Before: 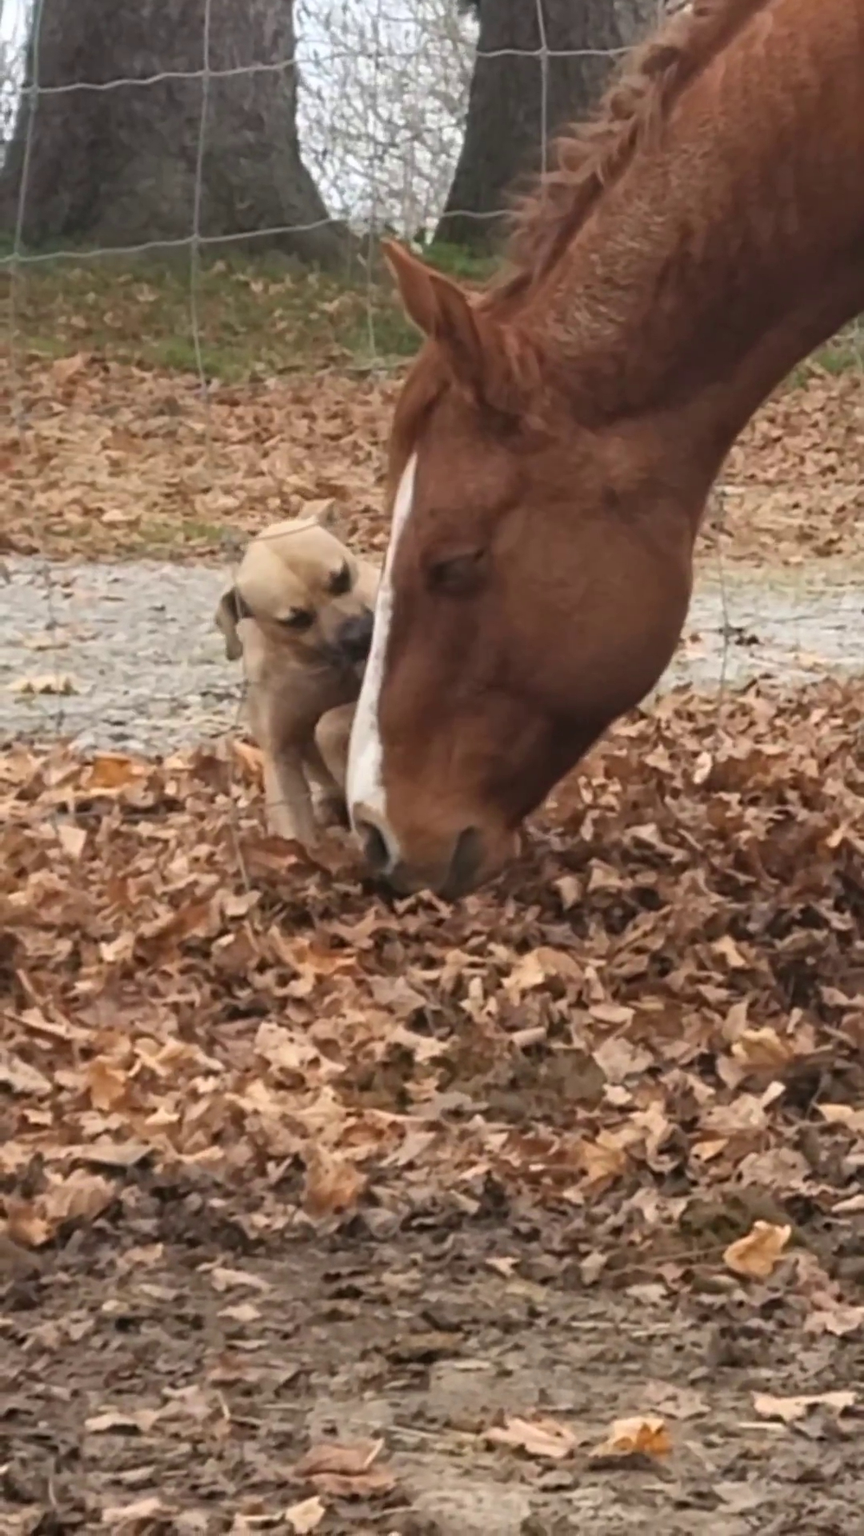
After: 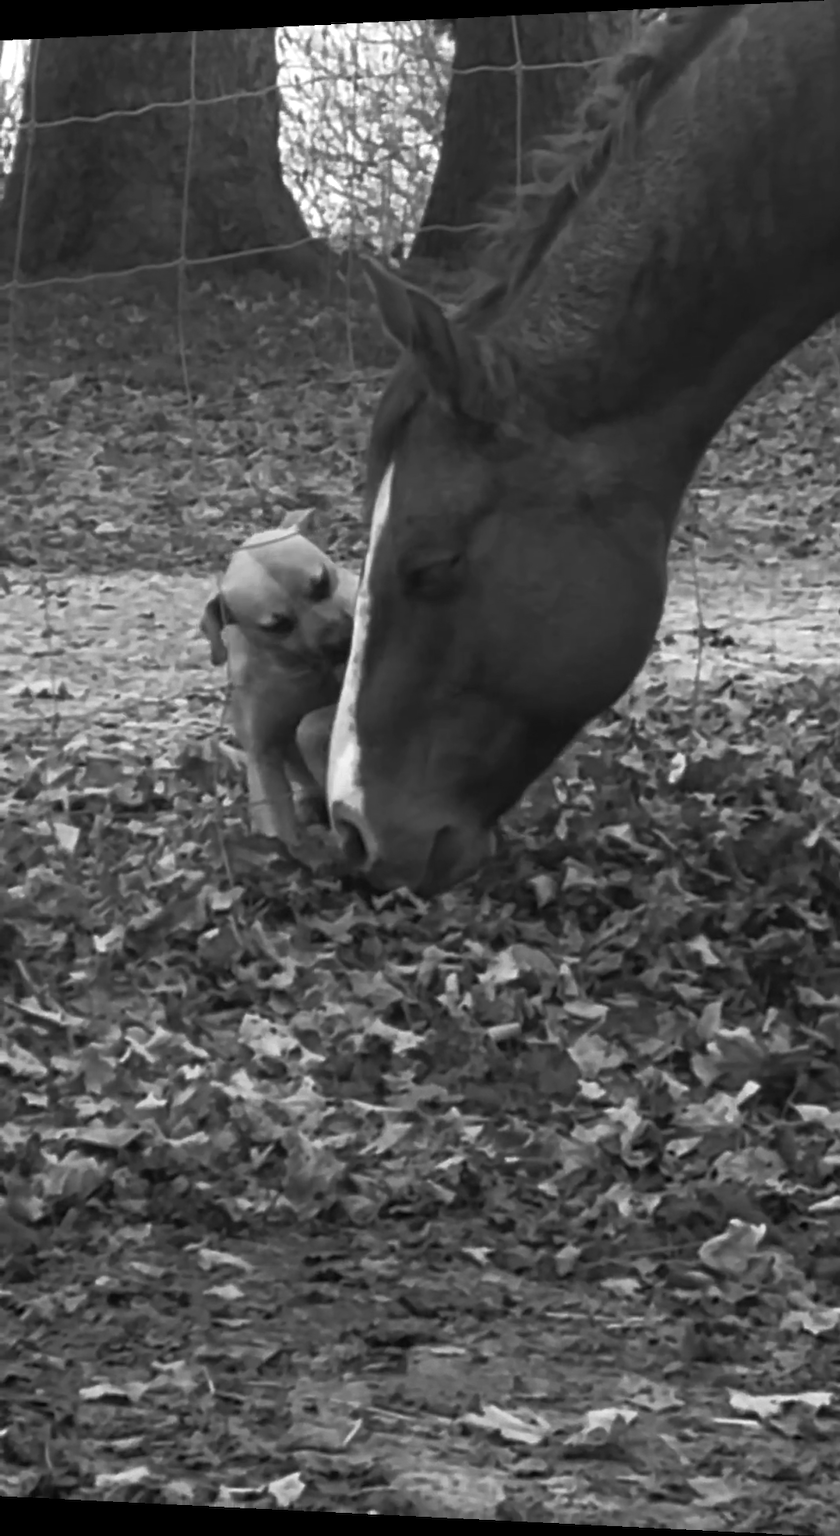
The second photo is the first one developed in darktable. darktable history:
color calibration: output gray [0.267, 0.423, 0.261, 0], illuminant same as pipeline (D50), adaptation none (bypass)
exposure: exposure 0.2 EV, compensate highlight preservation false
rgb curve: curves: ch0 [(0, 0) (0.415, 0.237) (1, 1)]
rotate and perspective: lens shift (horizontal) -0.055, automatic cropping off
